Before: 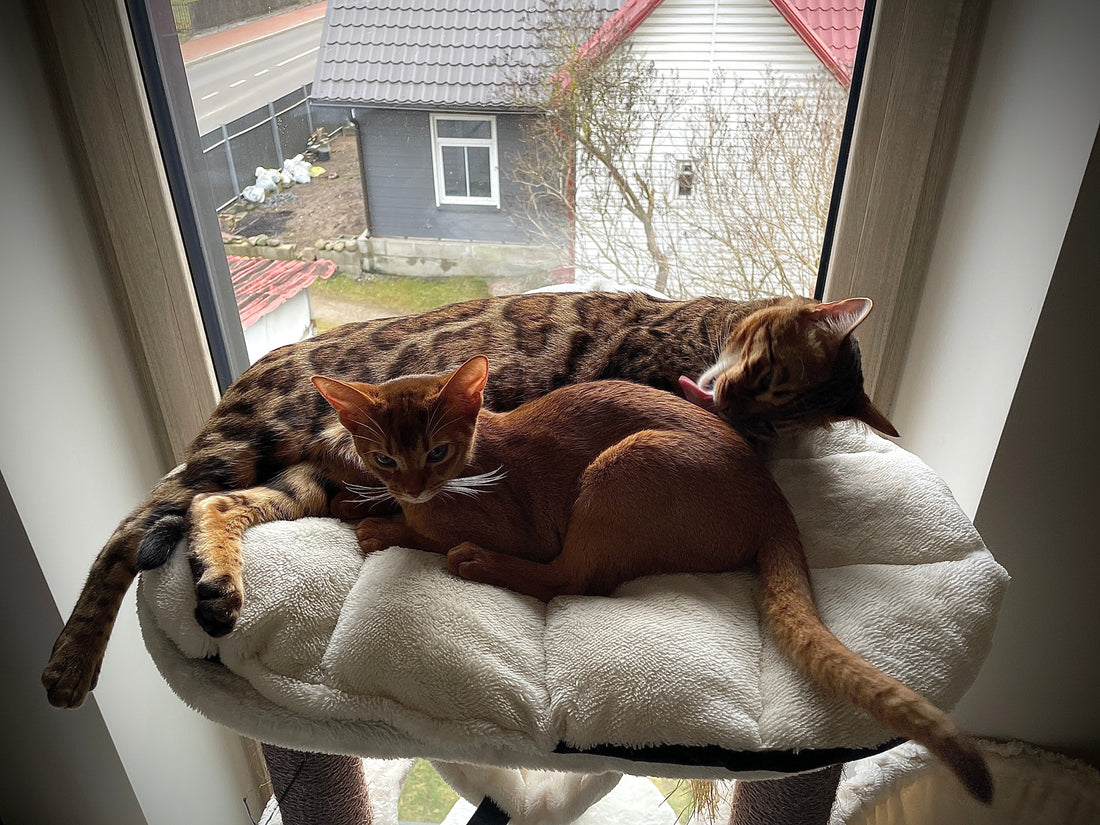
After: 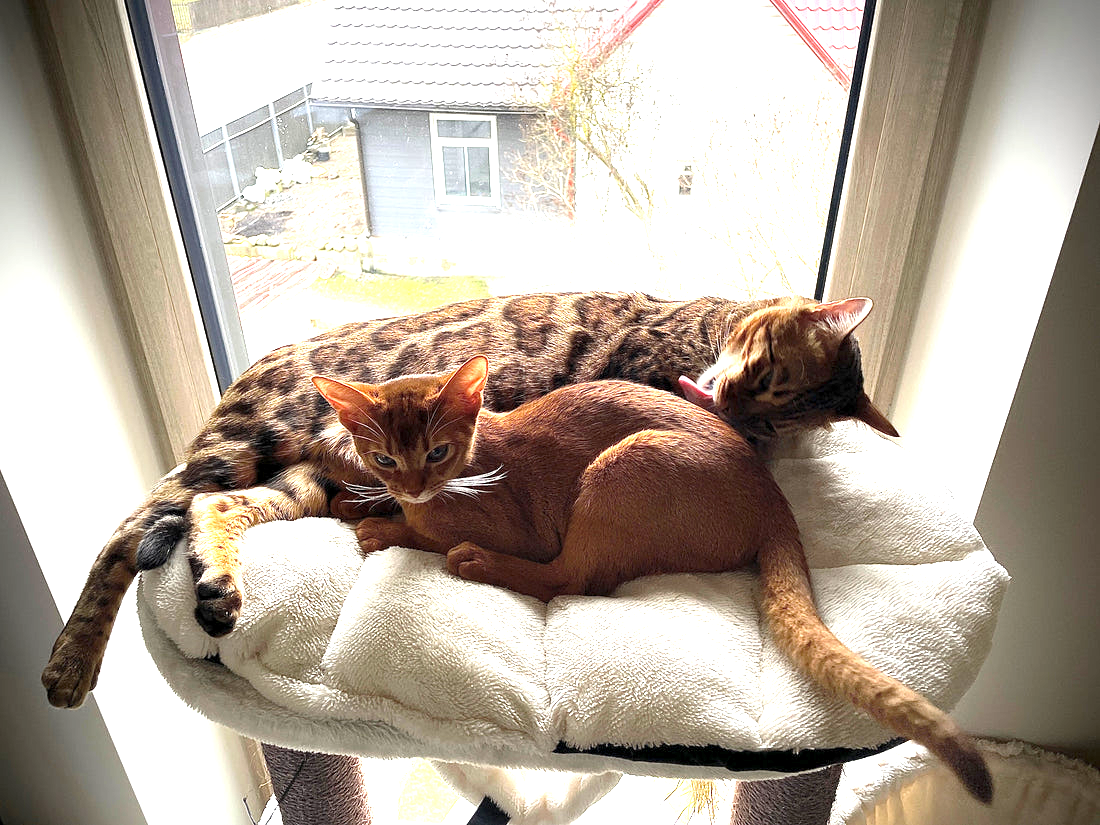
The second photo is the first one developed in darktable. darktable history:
exposure: black level correction 0.001, exposure 1.719 EV, compensate exposure bias true, compensate highlight preservation false
